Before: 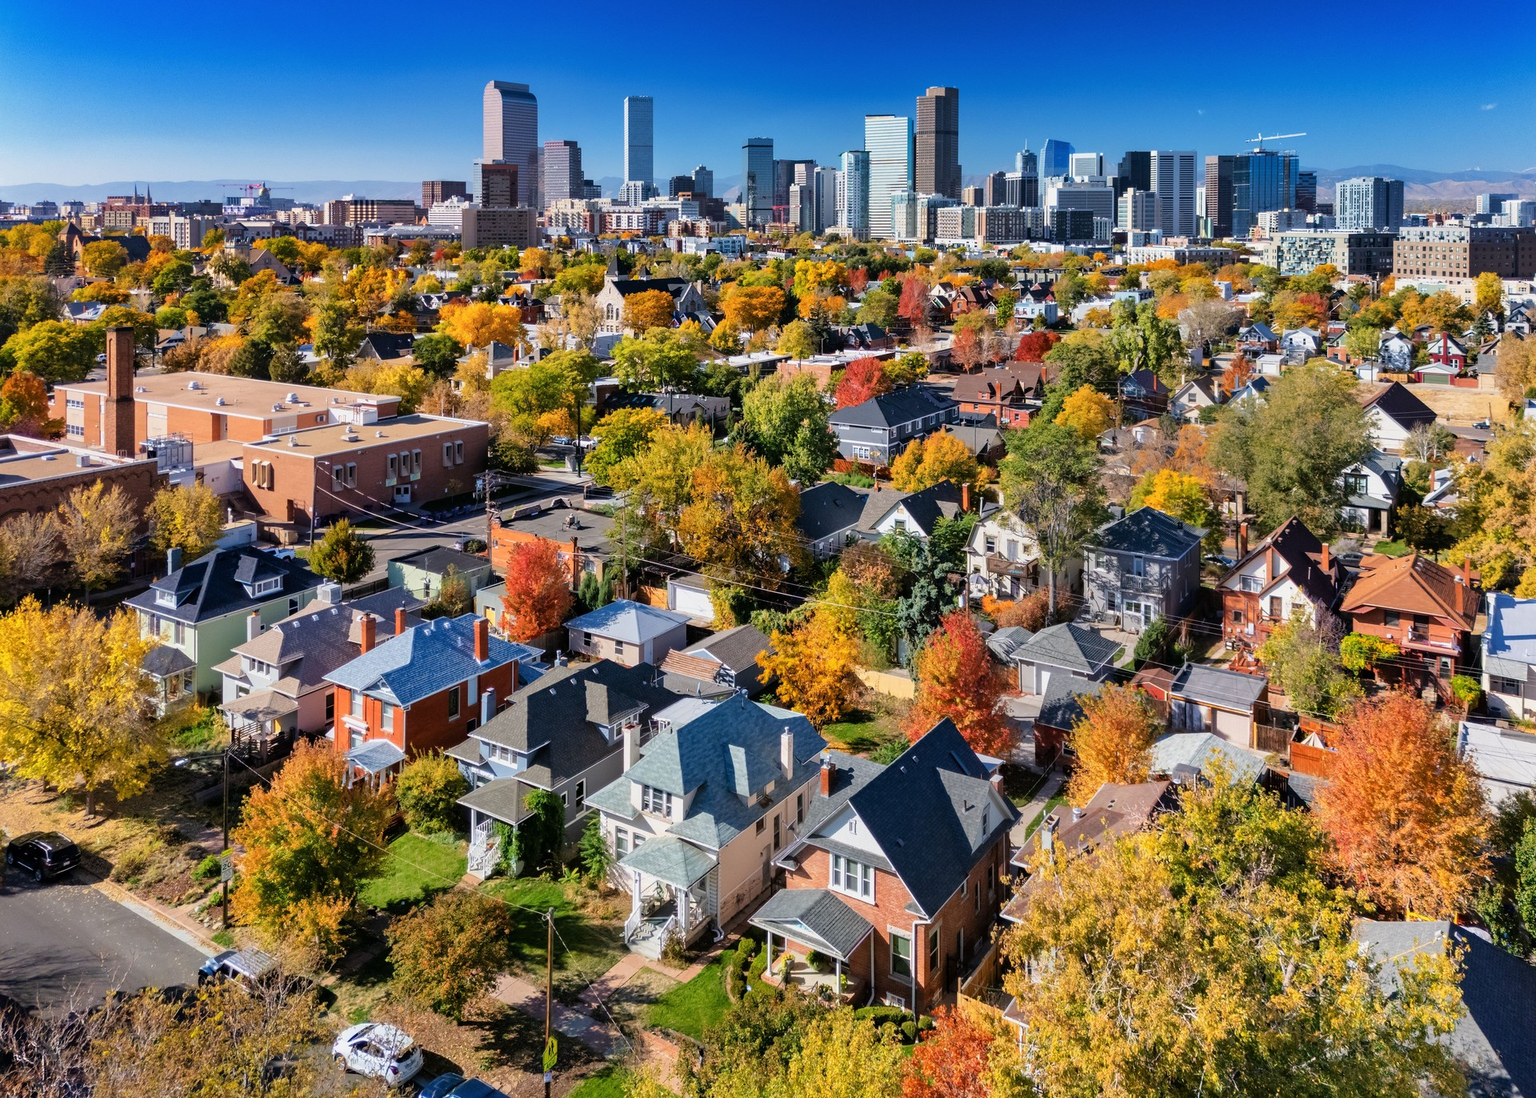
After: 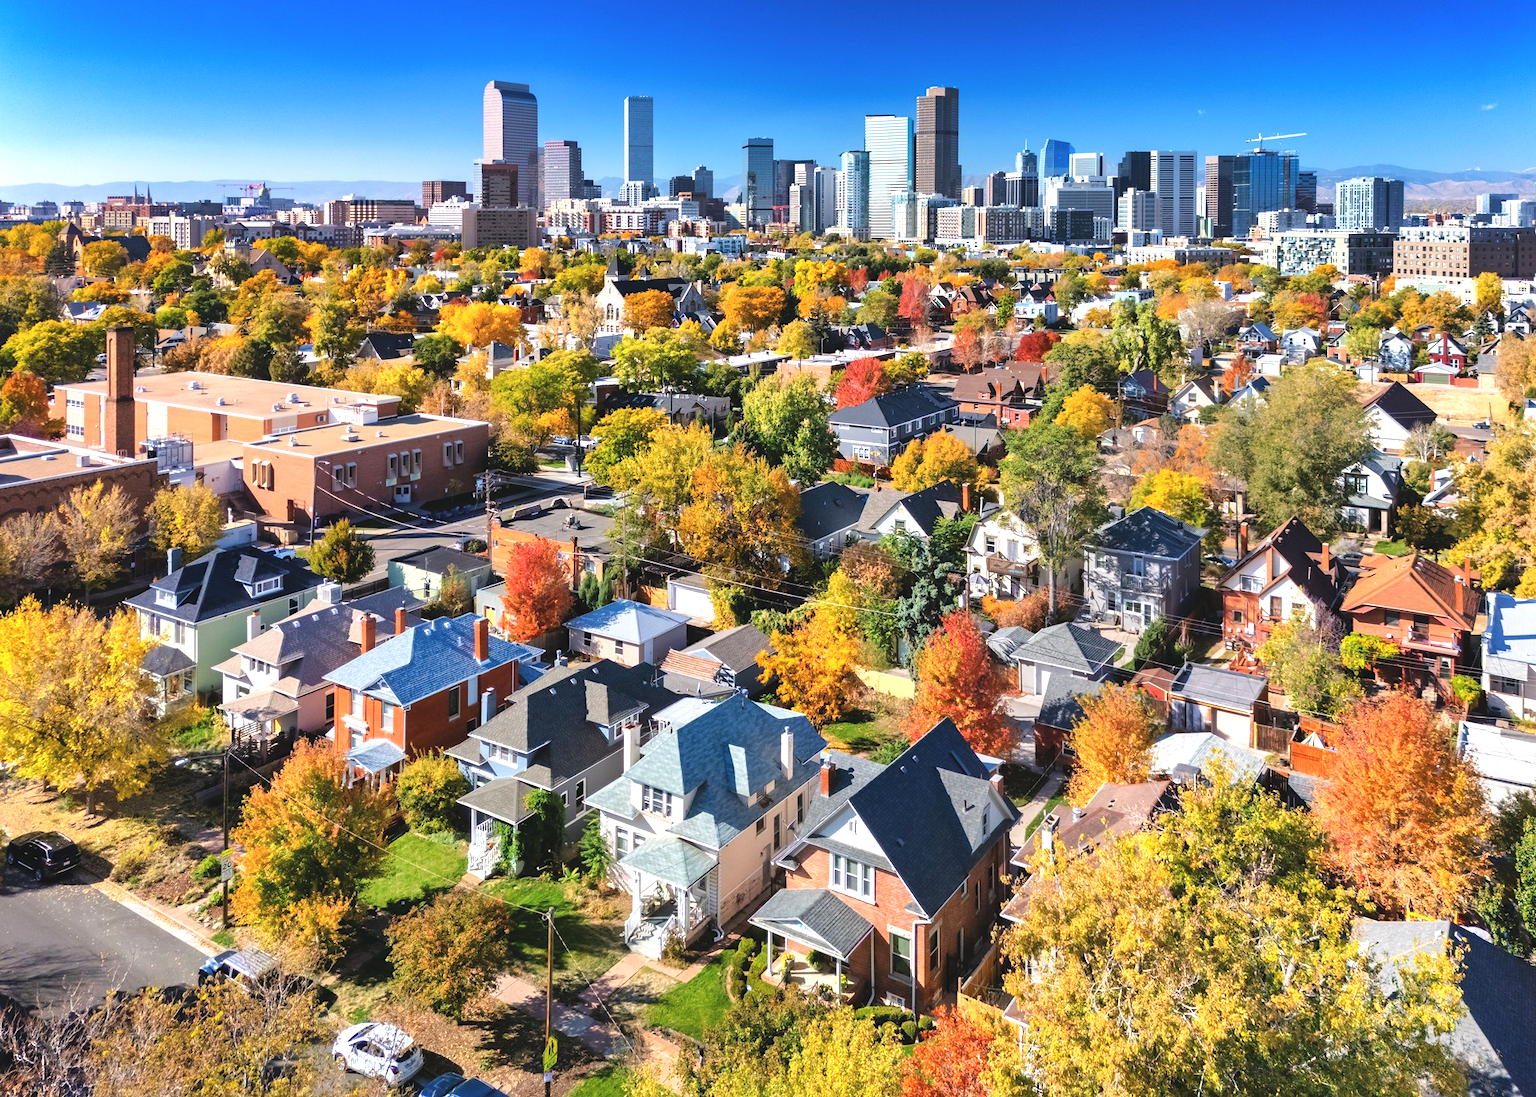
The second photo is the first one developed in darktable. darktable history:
exposure: black level correction -0.005, exposure 0.613 EV, compensate highlight preservation false
